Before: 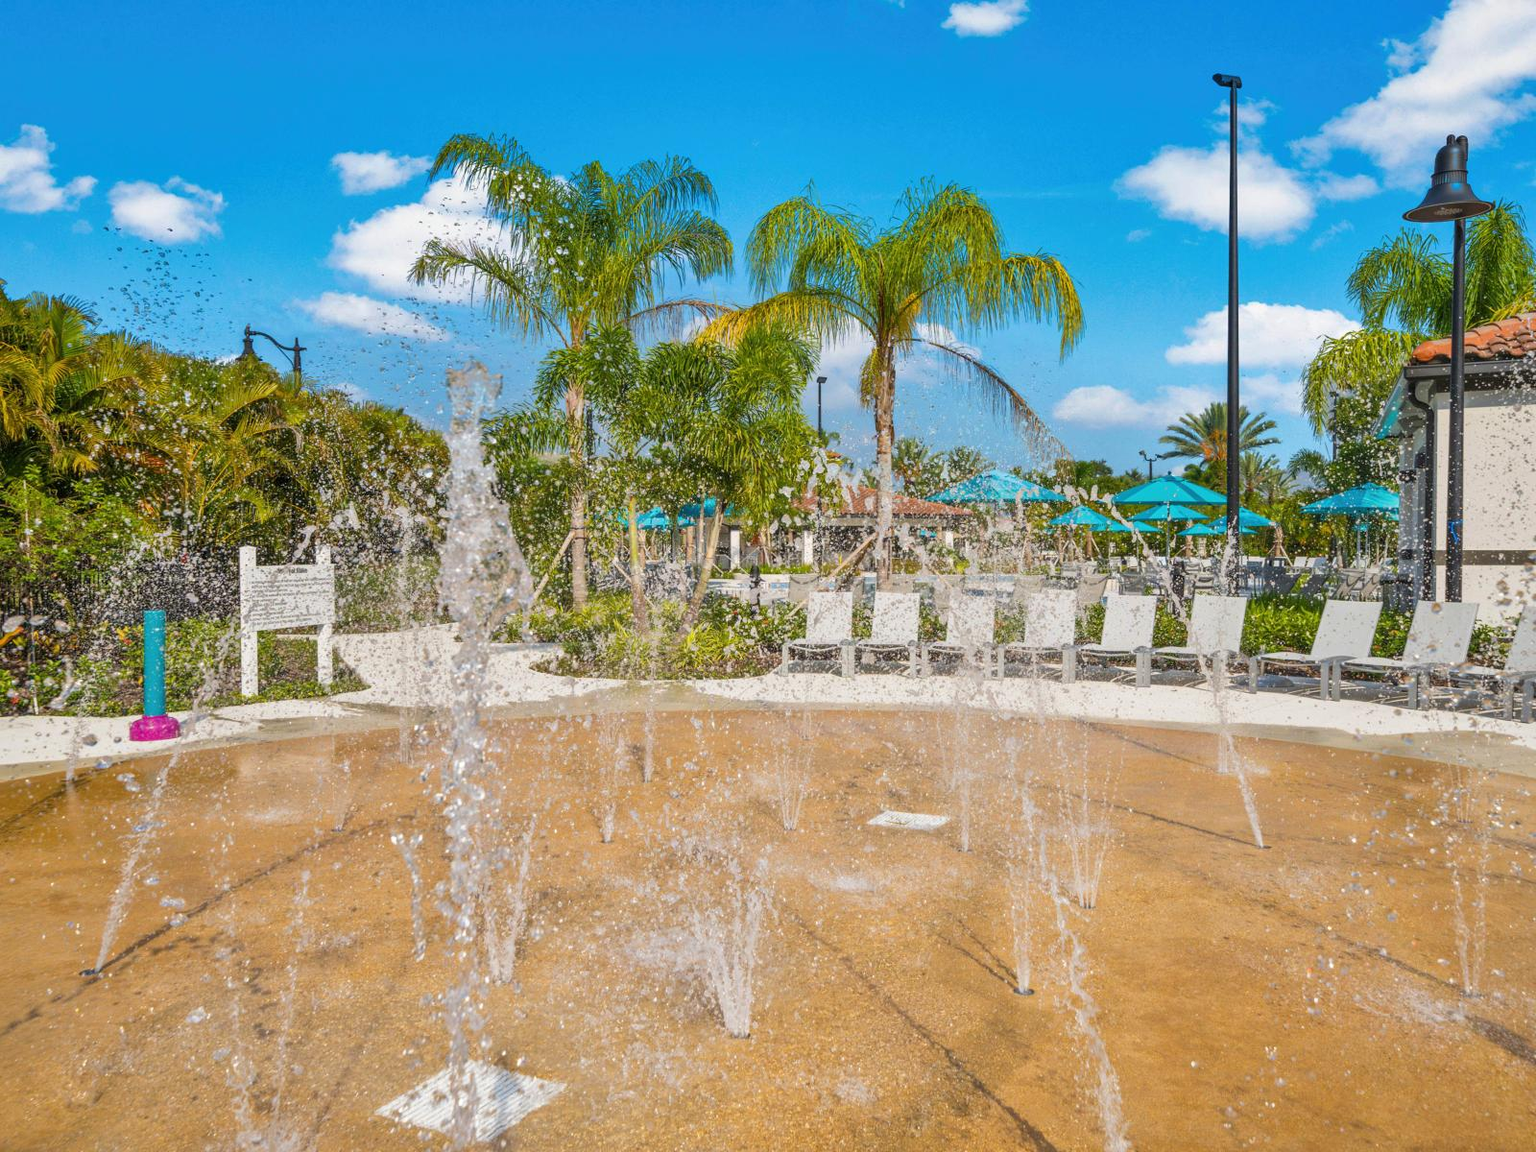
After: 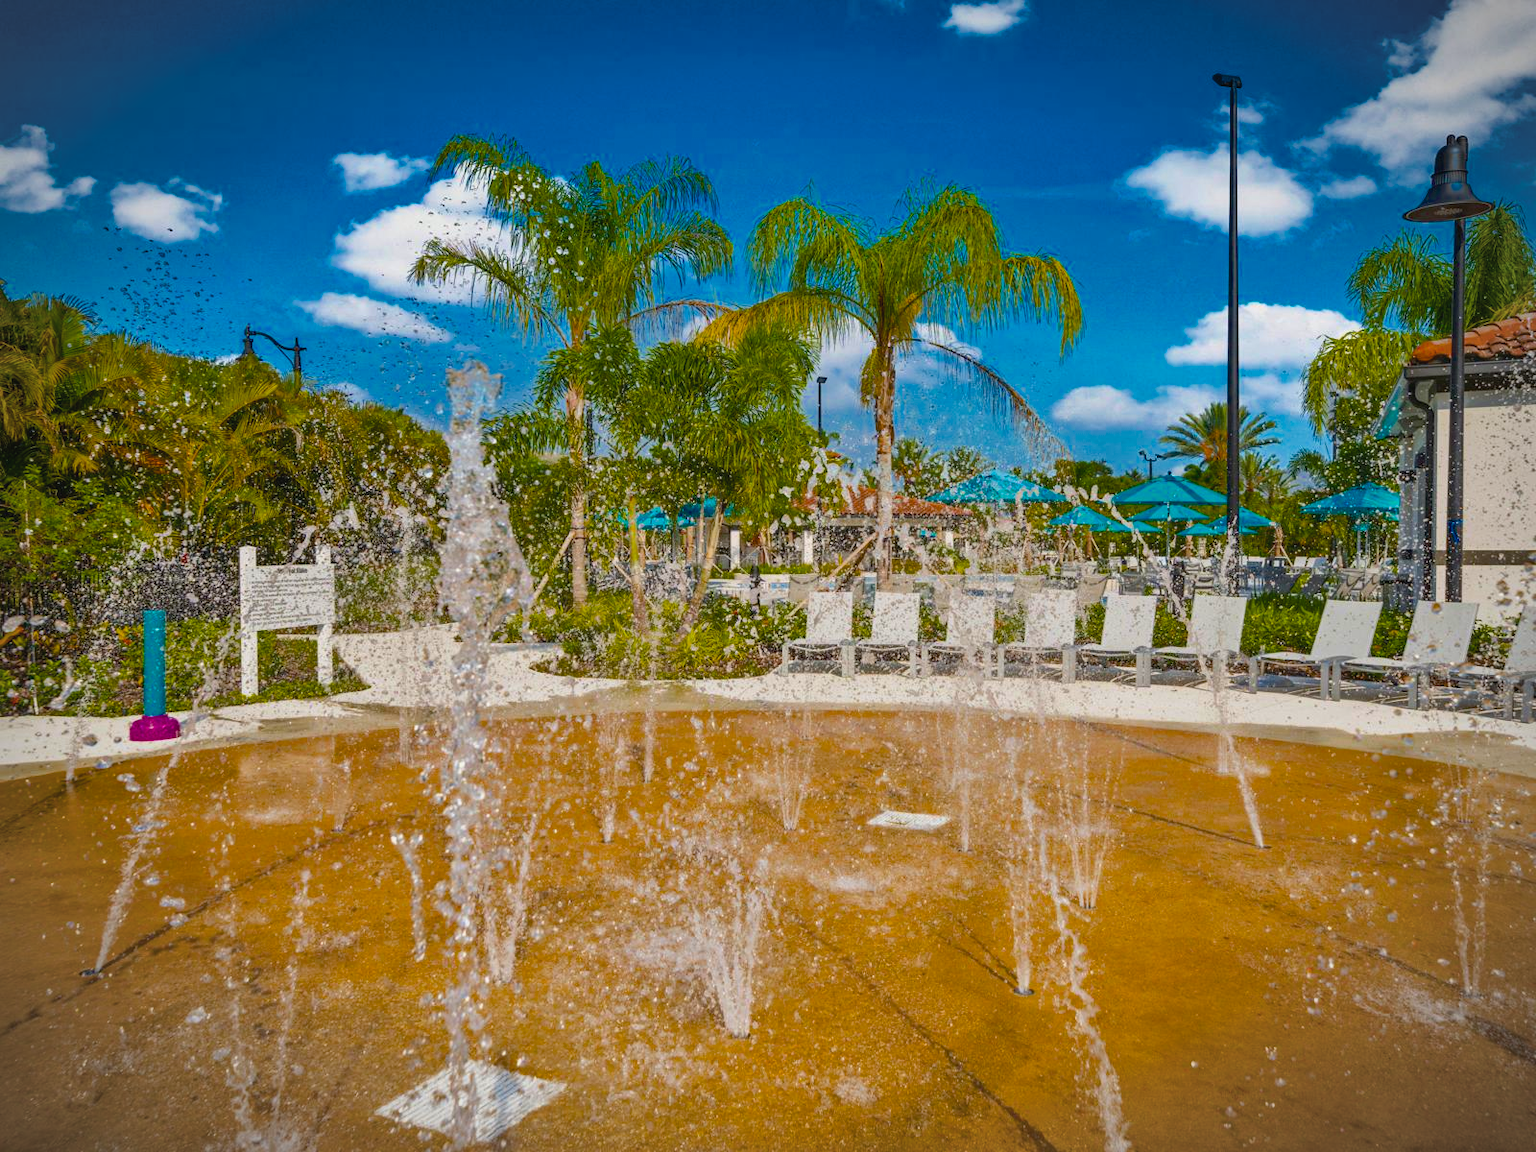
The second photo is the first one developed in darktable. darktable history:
vignetting: fall-off start 86.15%, automatic ratio true
contrast brightness saturation: contrast -0.088, brightness -0.035, saturation -0.106
color balance rgb: perceptual saturation grading › global saturation 30.157%, global vibrance 16.83%, saturation formula JzAzBz (2021)
haze removal: adaptive false
